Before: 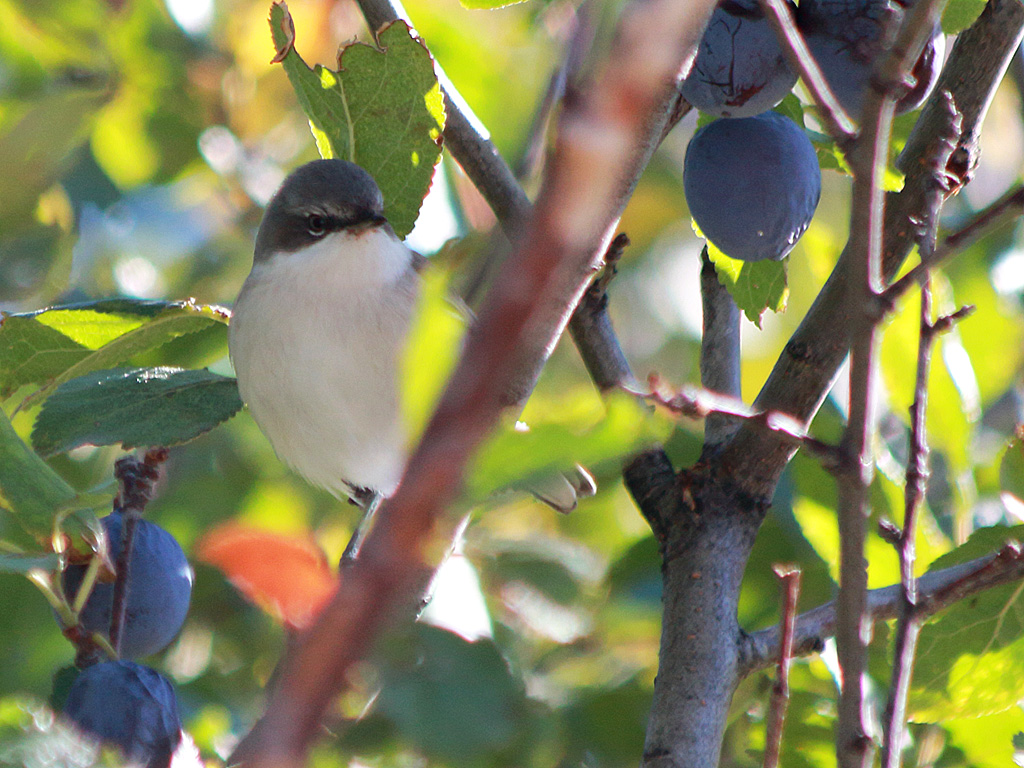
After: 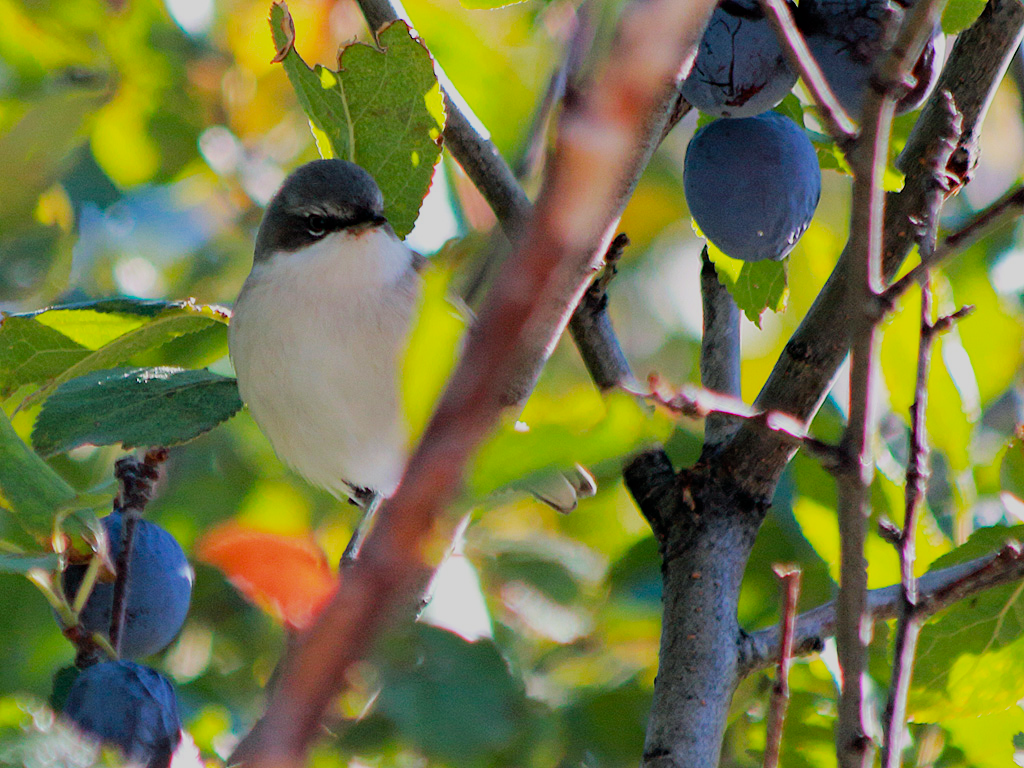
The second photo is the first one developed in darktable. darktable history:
haze removal: compatibility mode true, adaptive false
color balance rgb: shadows lift › chroma 2.04%, shadows lift › hue 136.41°, perceptual saturation grading › global saturation 19.936%, contrast -10.106%
filmic rgb: black relative exposure -5.14 EV, white relative exposure 3.99 EV, hardness 2.9, contrast 1.099, iterations of high-quality reconstruction 0
exposure: exposure 0.014 EV, compensate exposure bias true, compensate highlight preservation false
